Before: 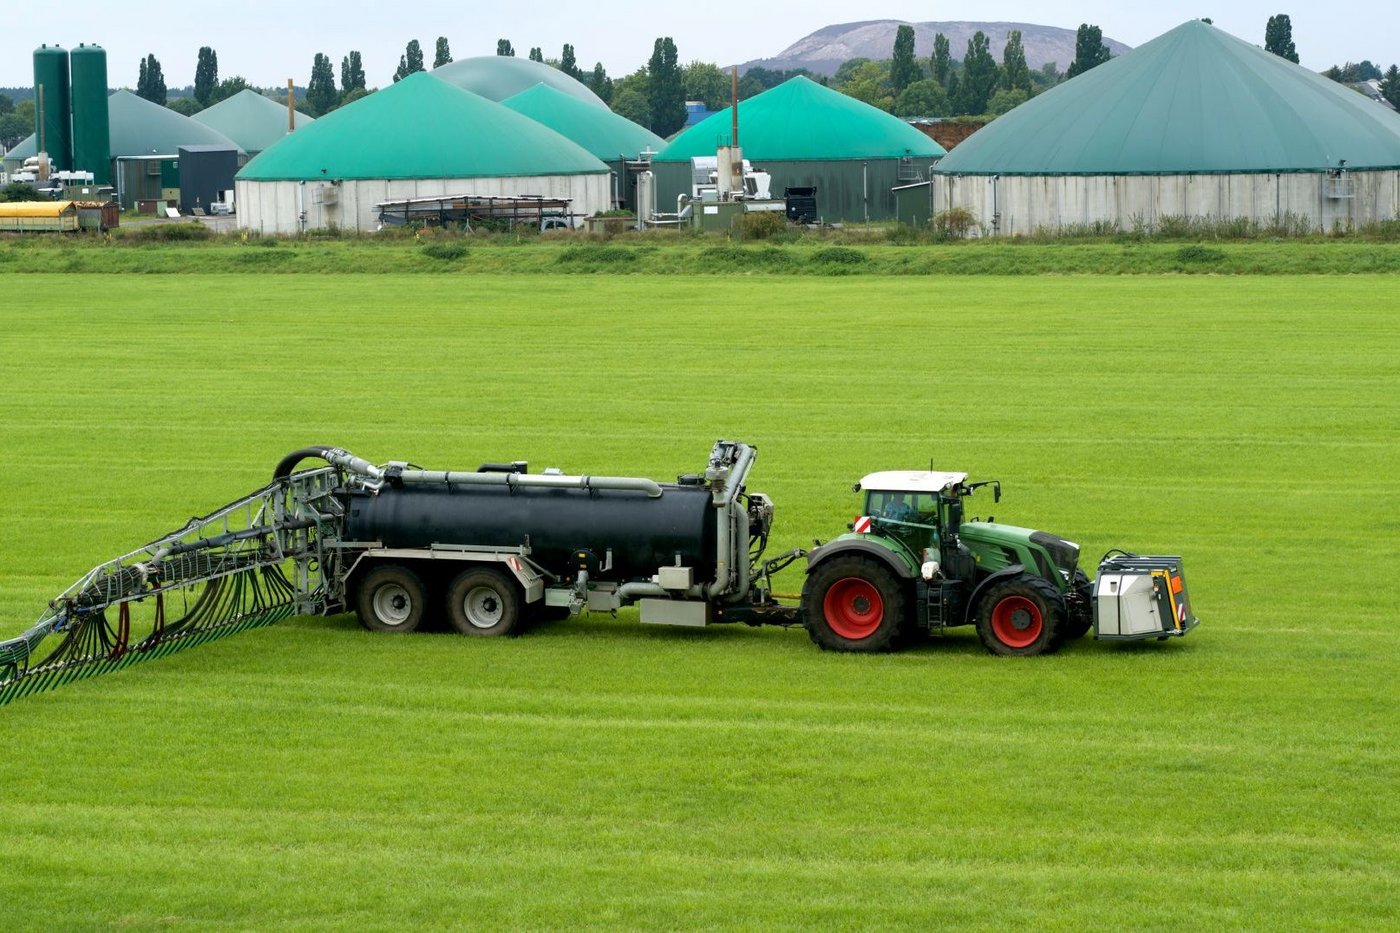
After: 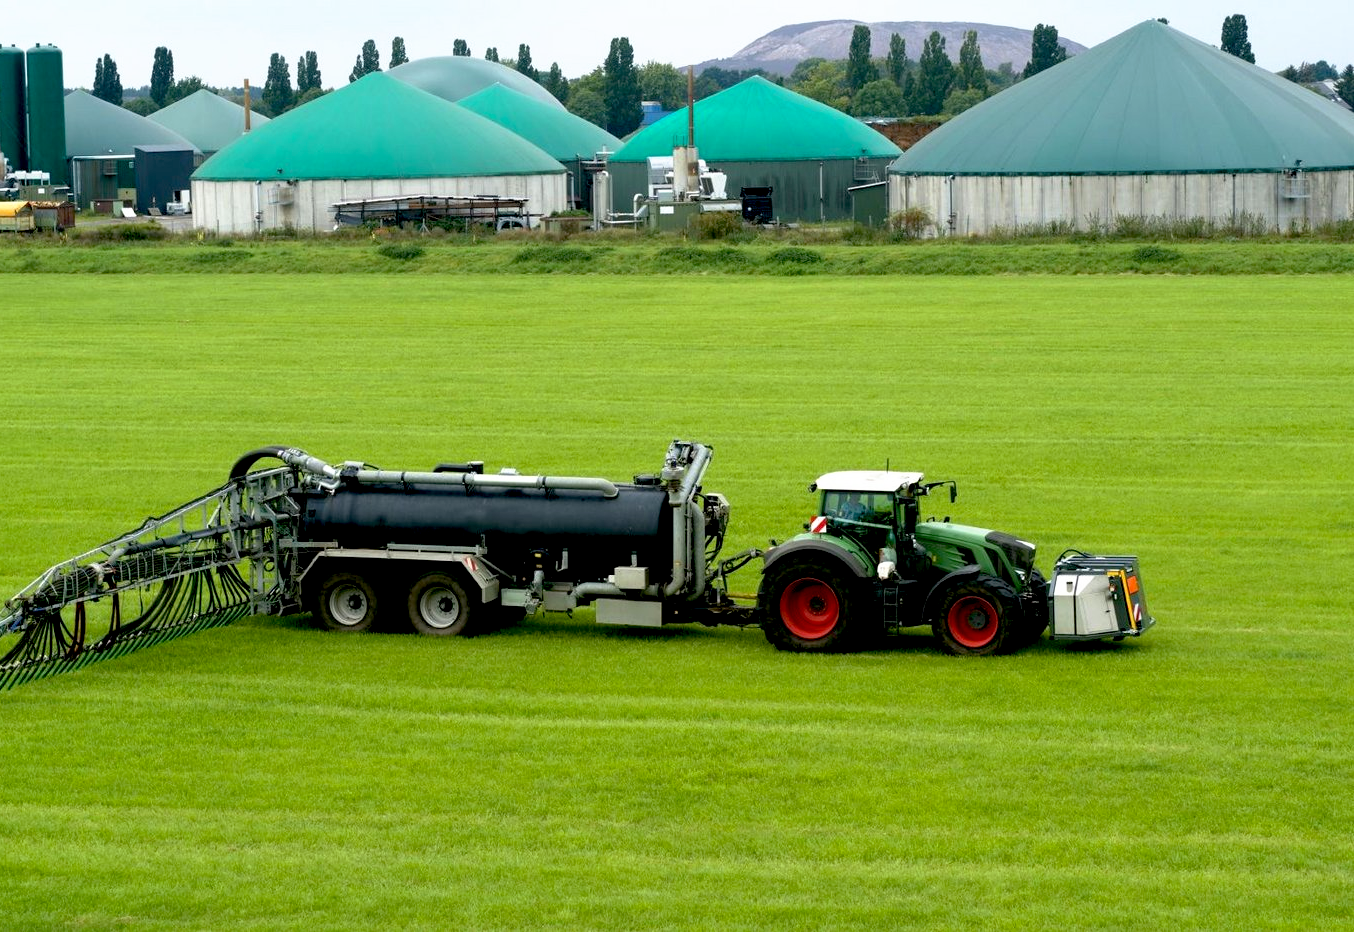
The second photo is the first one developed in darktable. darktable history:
base curve: curves: ch0 [(0.017, 0) (0.425, 0.441) (0.844, 0.933) (1, 1)], preserve colors none
crop and rotate: left 3.238%
